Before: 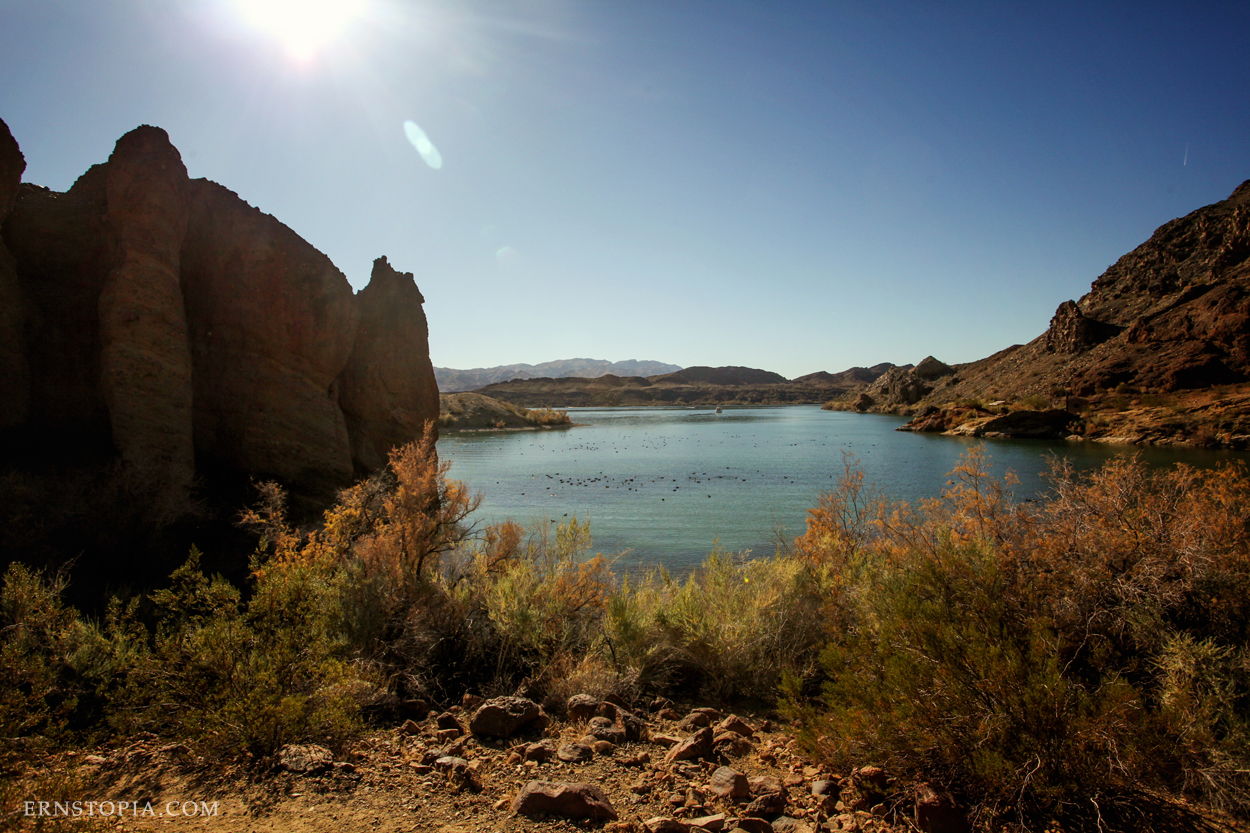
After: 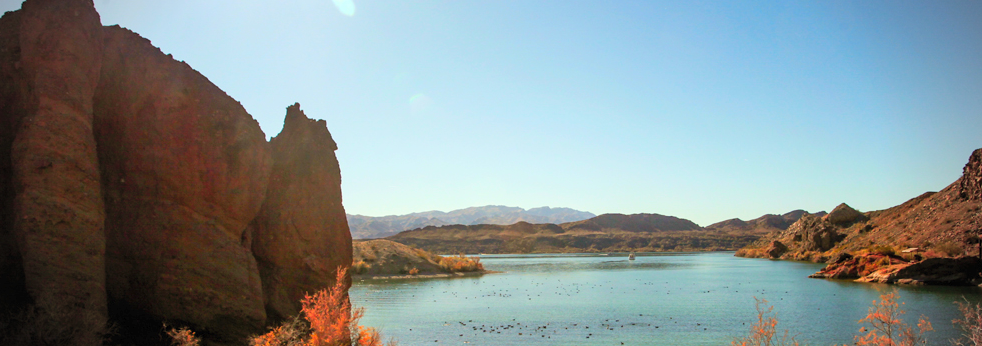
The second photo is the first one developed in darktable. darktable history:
exposure: exposure 0.191 EV, compensate highlight preservation false
crop: left 7.036%, top 18.398%, right 14.379%, bottom 40.043%
vignetting: fall-off start 79.43%, saturation -0.649, width/height ratio 1.327, unbound false
contrast brightness saturation: contrast 0.07, brightness 0.18, saturation 0.4
color zones: curves: ch1 [(0.235, 0.558) (0.75, 0.5)]; ch2 [(0.25, 0.462) (0.749, 0.457)], mix 25.94%
